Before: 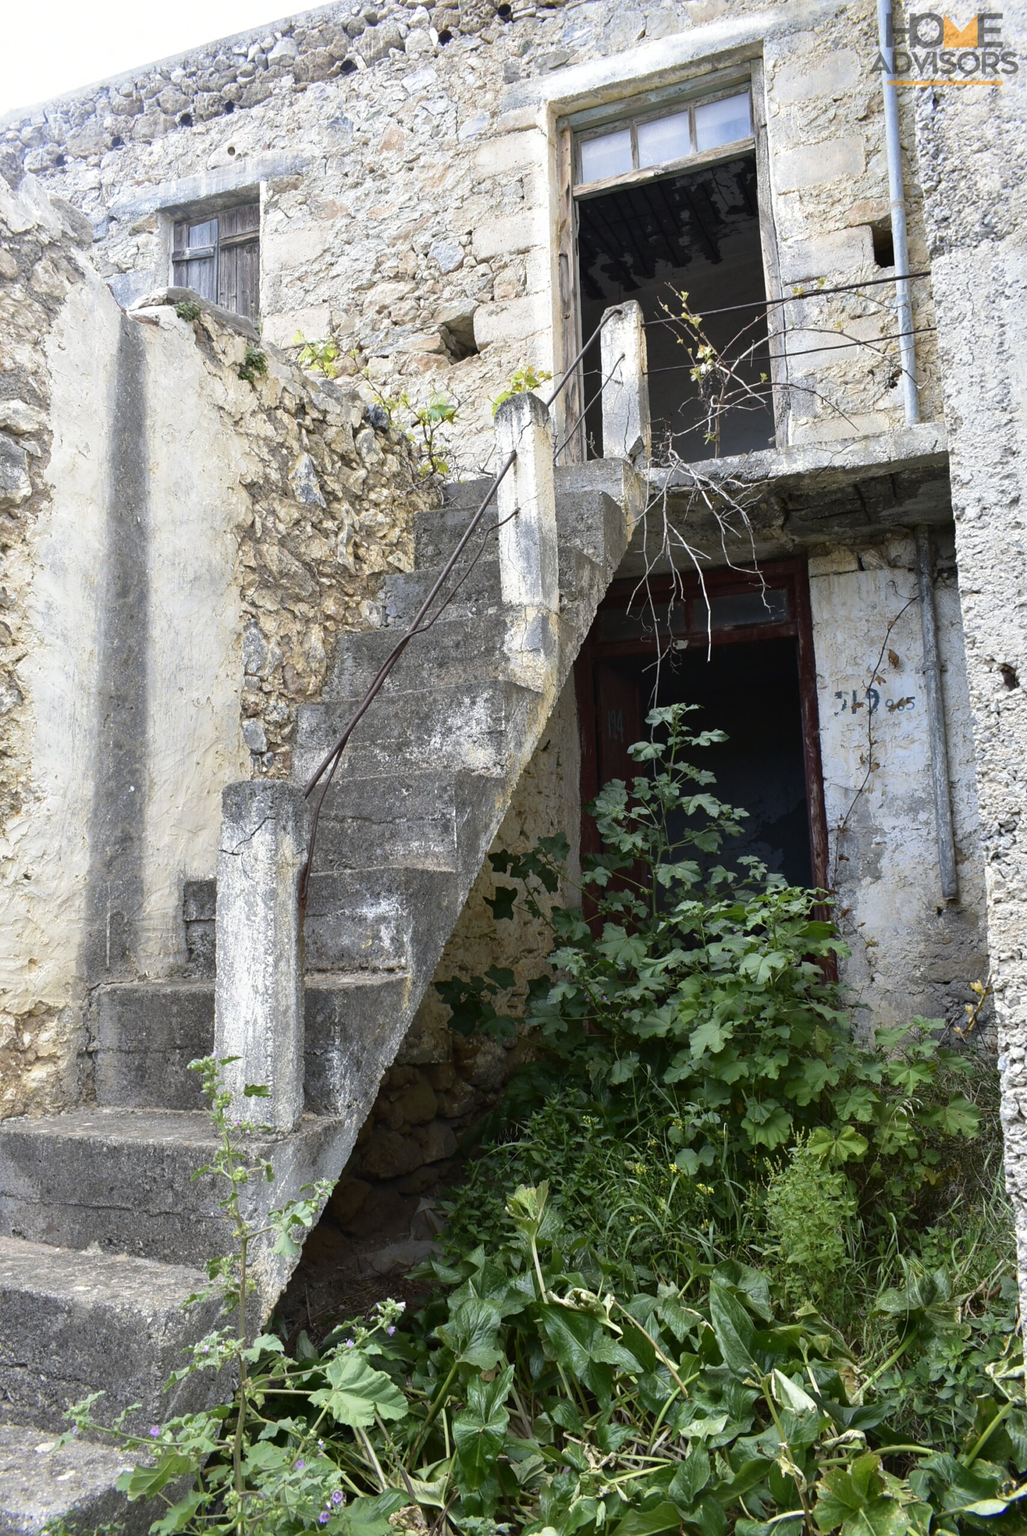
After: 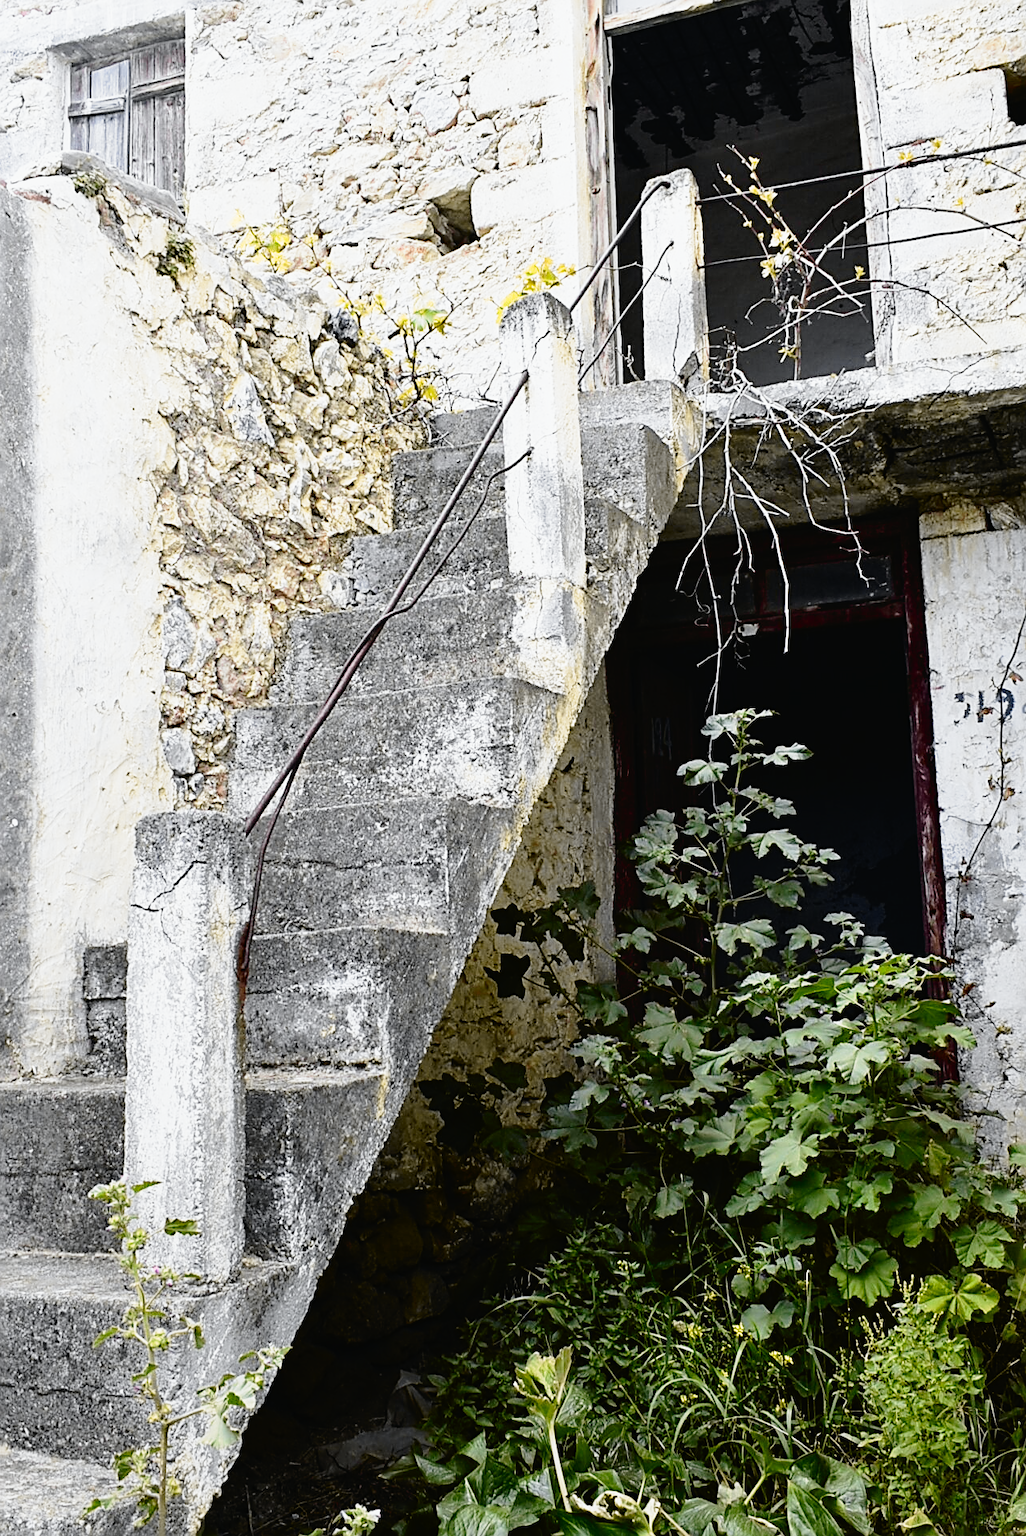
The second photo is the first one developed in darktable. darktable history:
graduated density: rotation -180°, offset 27.42
base curve: curves: ch0 [(0, 0) (0.012, 0.01) (0.073, 0.168) (0.31, 0.711) (0.645, 0.957) (1, 1)], preserve colors none
white balance: red 1.004, blue 1.024
contrast brightness saturation: contrast 0.15, brightness -0.01, saturation 0.1
exposure: exposure -0.492 EV, compensate highlight preservation false
crop and rotate: left 11.831%, top 11.346%, right 13.429%, bottom 13.899%
tone curve: curves: ch0 [(0, 0.012) (0.036, 0.035) (0.274, 0.288) (0.504, 0.536) (0.844, 0.84) (1, 0.983)]; ch1 [(0, 0) (0.389, 0.403) (0.462, 0.486) (0.499, 0.498) (0.511, 0.502) (0.536, 0.547) (0.579, 0.578) (0.626, 0.645) (0.749, 0.781) (1, 1)]; ch2 [(0, 0) (0.457, 0.486) (0.5, 0.5) (0.557, 0.561) (0.614, 0.622) (0.704, 0.732) (1, 1)], color space Lab, independent channels, preserve colors none
sharpen: radius 2.531, amount 0.628
